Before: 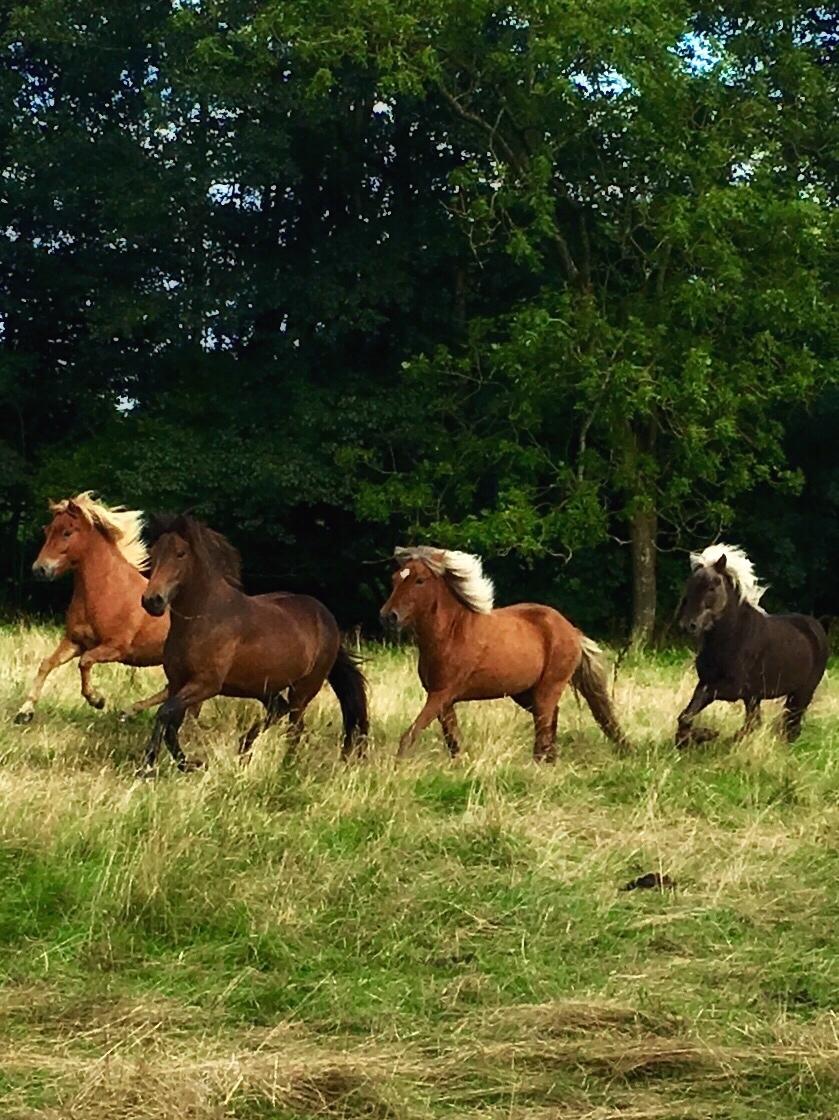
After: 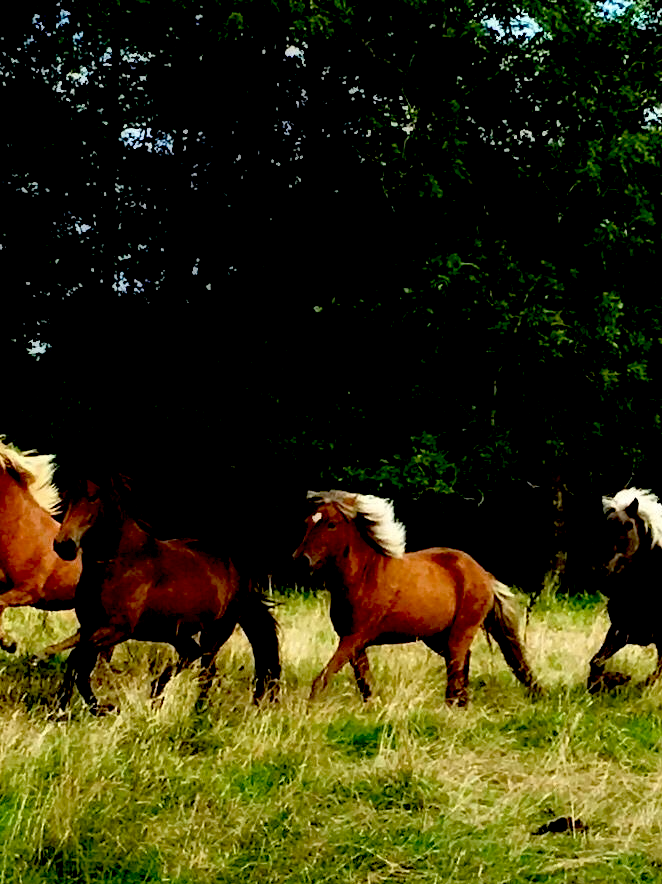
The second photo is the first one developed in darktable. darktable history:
crop and rotate: left 10.581%, top 5.025%, right 10.43%, bottom 15.992%
exposure: black level correction 0.058, compensate exposure bias true, compensate highlight preservation false
